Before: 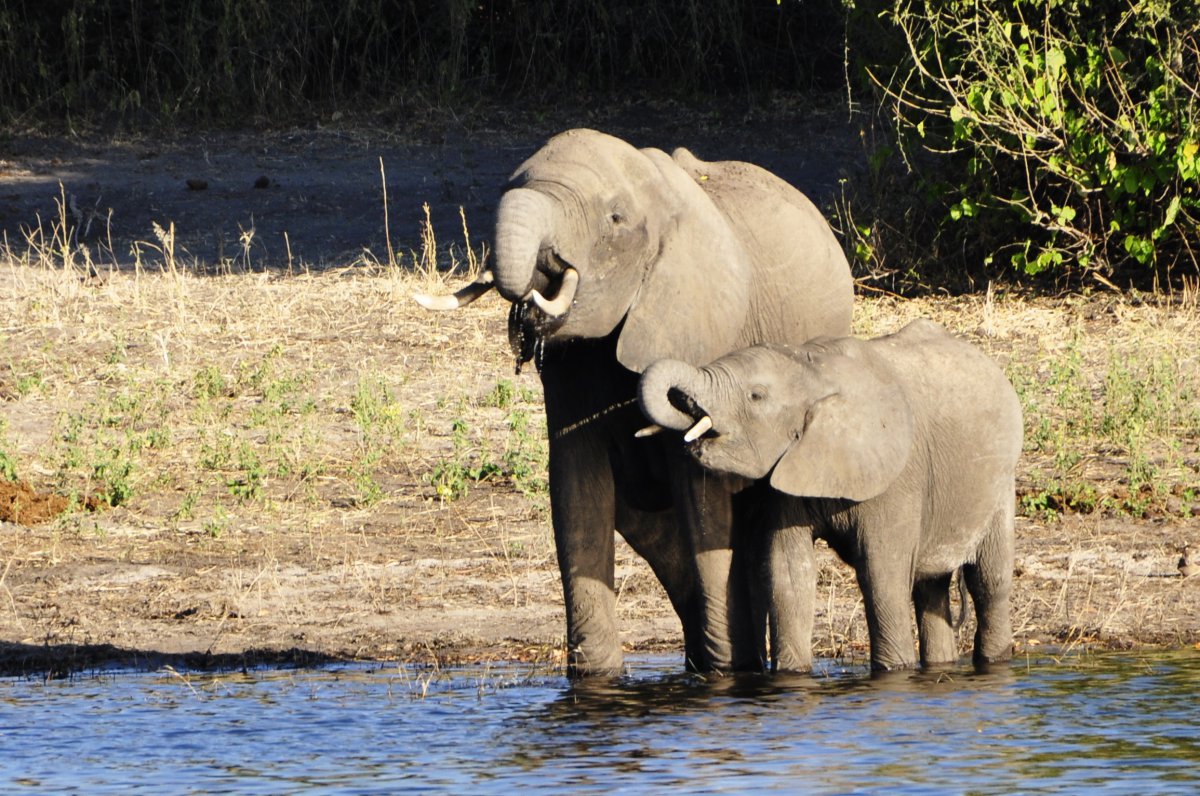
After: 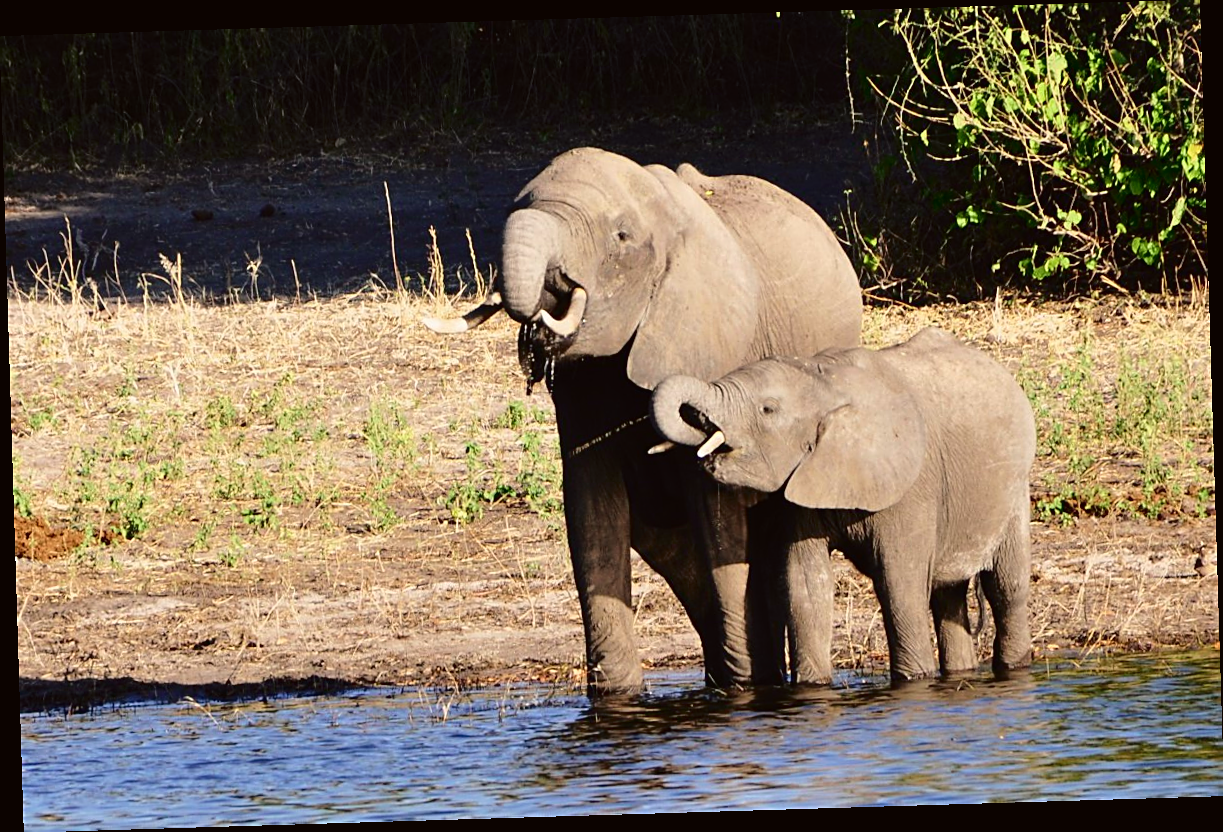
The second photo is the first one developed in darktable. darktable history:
shadows and highlights: shadows 0, highlights 40
rotate and perspective: rotation -1.75°, automatic cropping off
sharpen: on, module defaults
tone curve: curves: ch0 [(0, 0.013) (0.175, 0.11) (0.337, 0.304) (0.498, 0.485) (0.78, 0.742) (0.993, 0.954)]; ch1 [(0, 0) (0.294, 0.184) (0.359, 0.34) (0.362, 0.35) (0.43, 0.41) (0.469, 0.463) (0.495, 0.502) (0.54, 0.563) (0.612, 0.641) (1, 1)]; ch2 [(0, 0) (0.44, 0.437) (0.495, 0.502) (0.524, 0.534) (0.557, 0.56) (0.634, 0.654) (0.728, 0.722) (1, 1)], color space Lab, independent channels, preserve colors none
